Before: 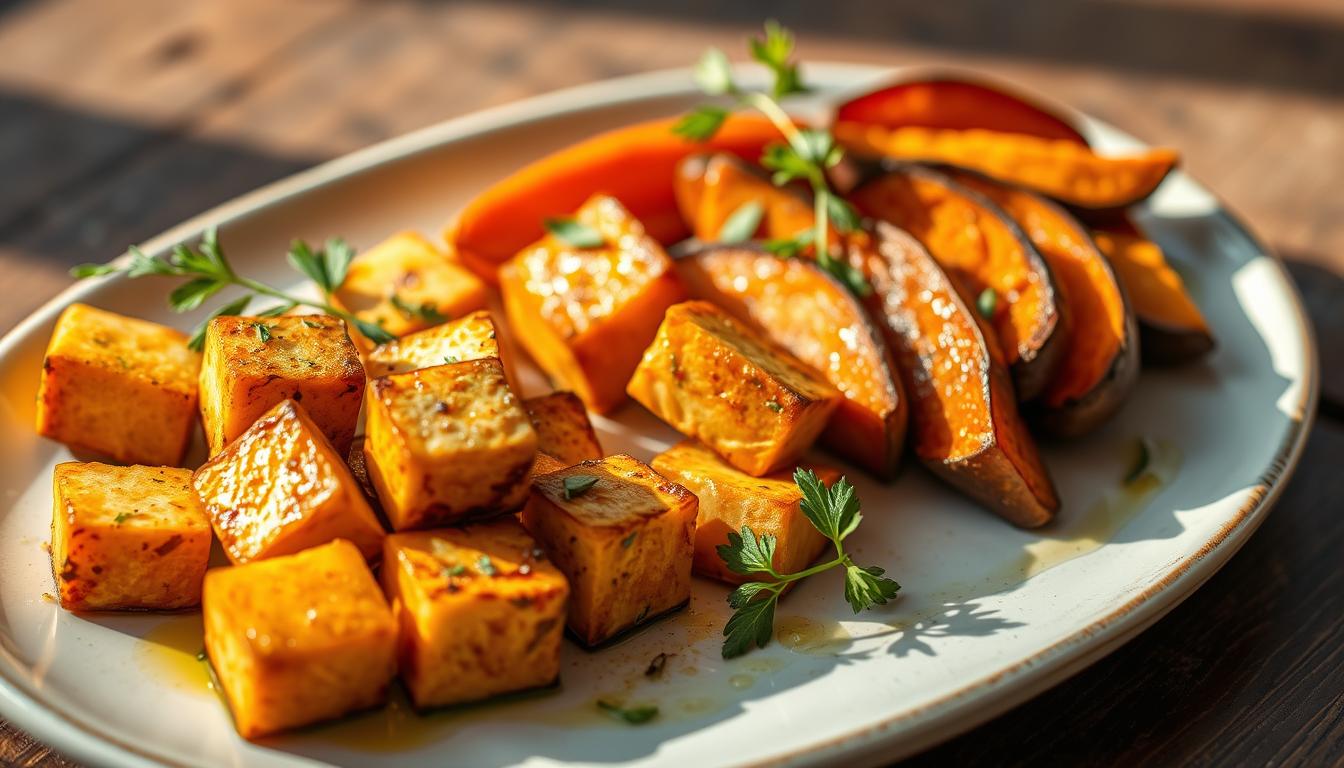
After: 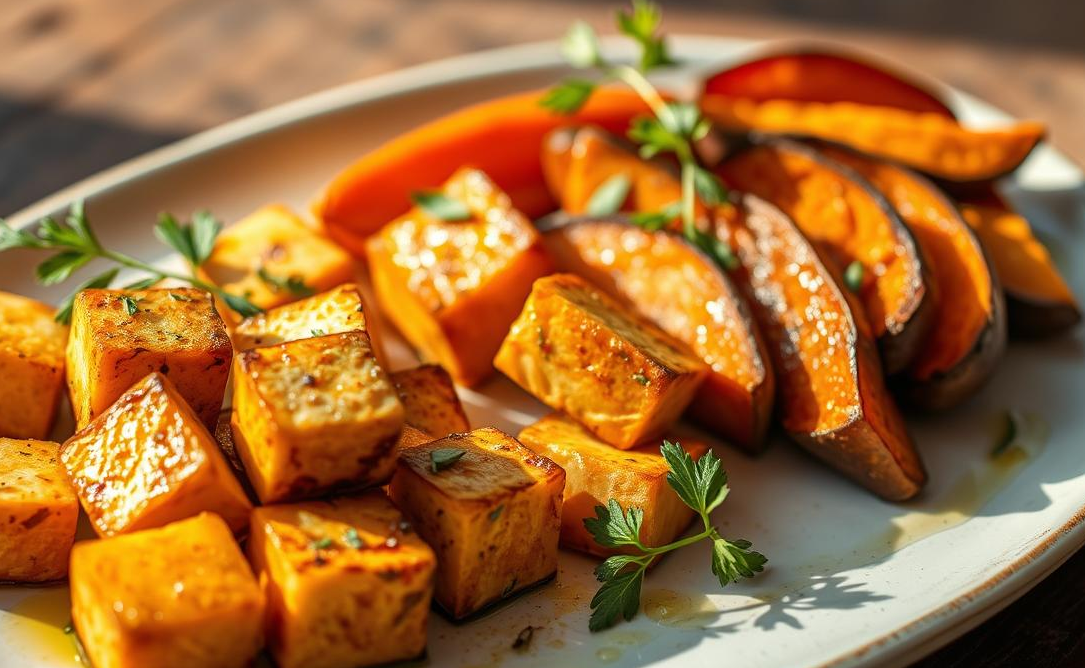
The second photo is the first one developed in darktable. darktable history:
crop: left 9.935%, top 3.621%, right 9.3%, bottom 9.37%
